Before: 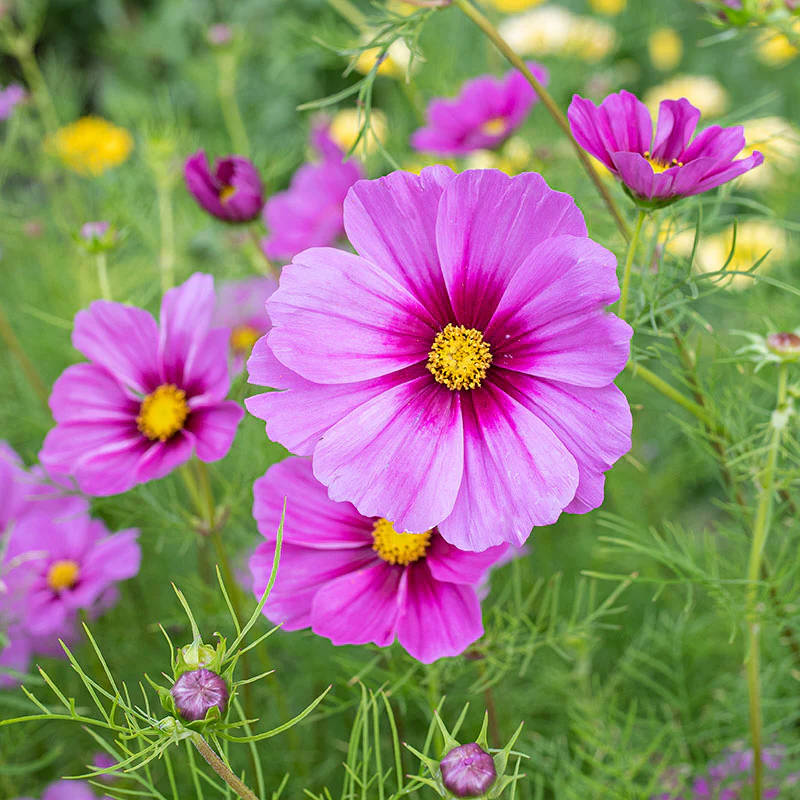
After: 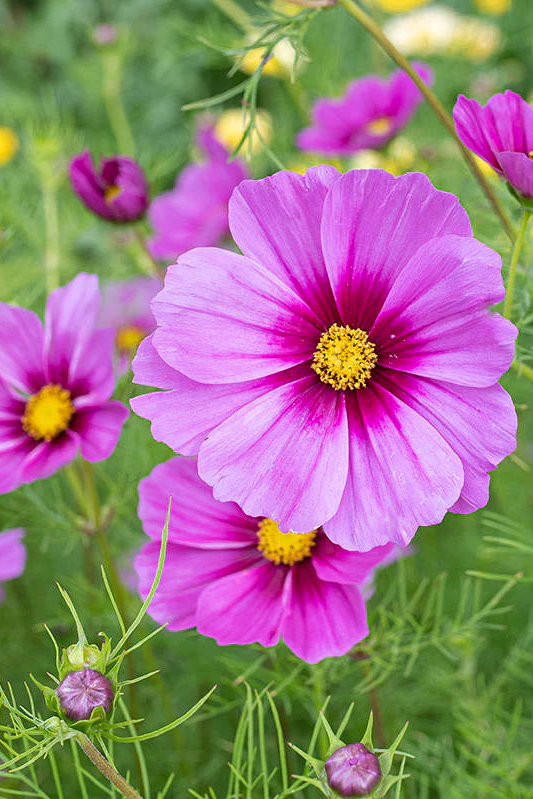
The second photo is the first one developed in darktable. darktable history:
shadows and highlights: white point adjustment 1, soften with gaussian
crop and rotate: left 14.436%, right 18.898%
